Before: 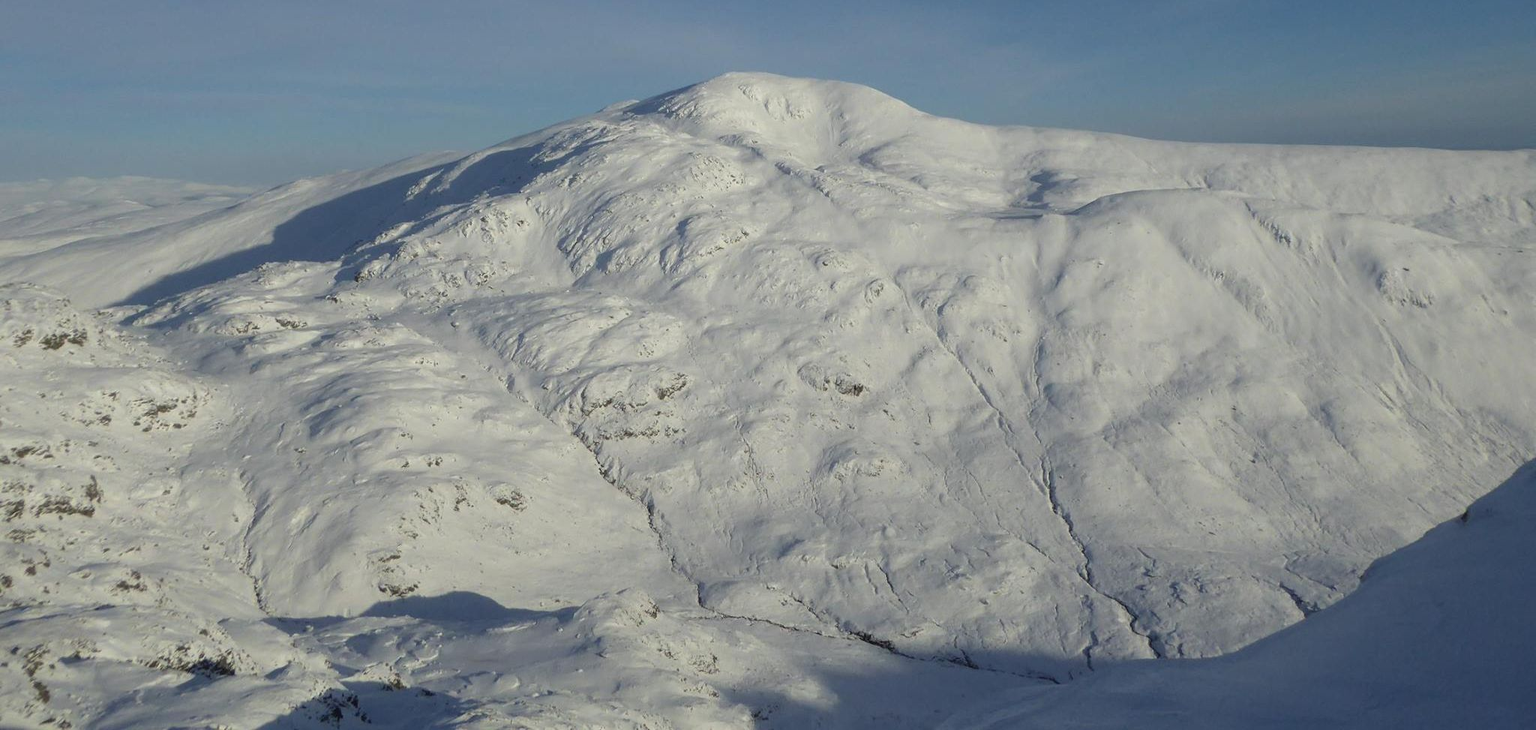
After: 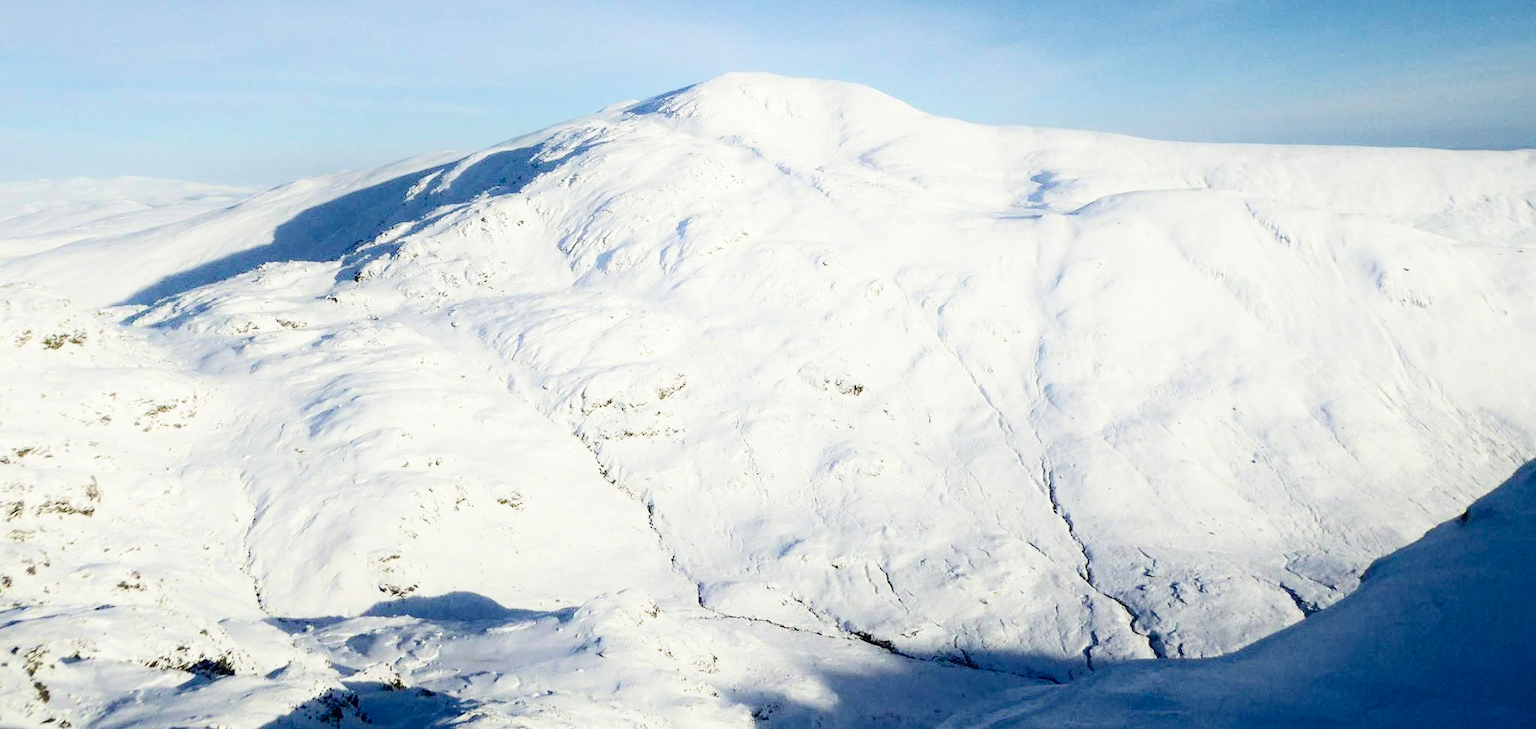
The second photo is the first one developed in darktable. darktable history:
base curve: curves: ch0 [(0, 0.003) (0.001, 0.002) (0.006, 0.004) (0.02, 0.022) (0.048, 0.086) (0.094, 0.234) (0.162, 0.431) (0.258, 0.629) (0.385, 0.8) (0.548, 0.918) (0.751, 0.988) (1, 1)], preserve colors none
contrast brightness saturation: contrast 0.191, brightness -0.227, saturation 0.108
shadows and highlights: shadows -23.06, highlights 44.97, soften with gaussian
